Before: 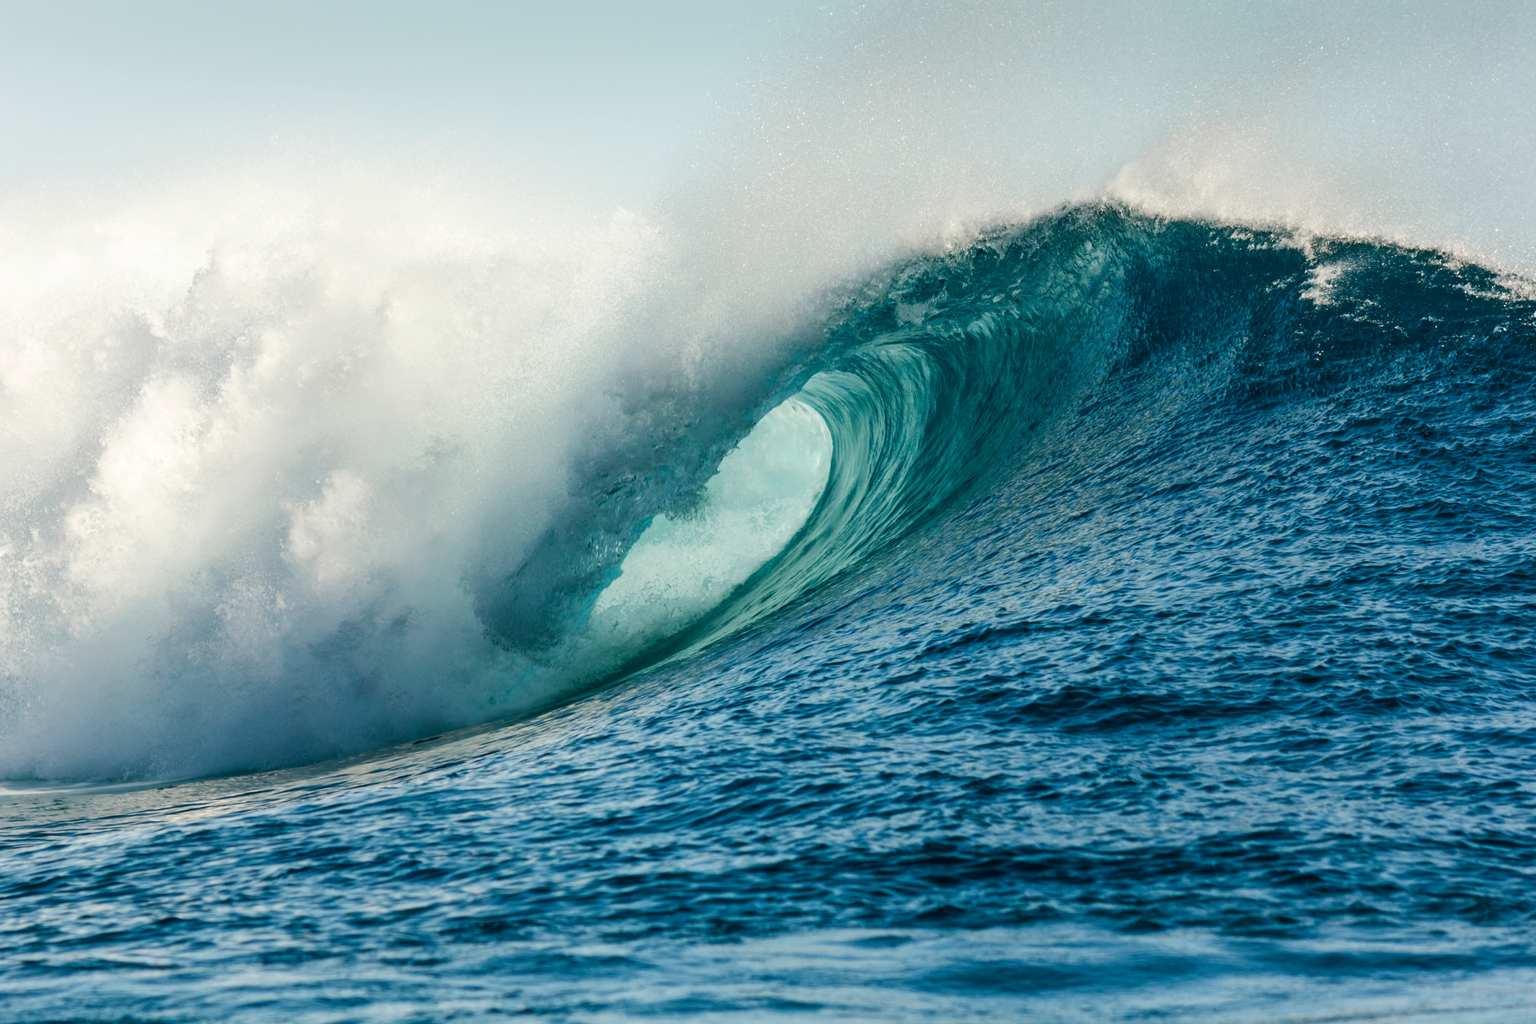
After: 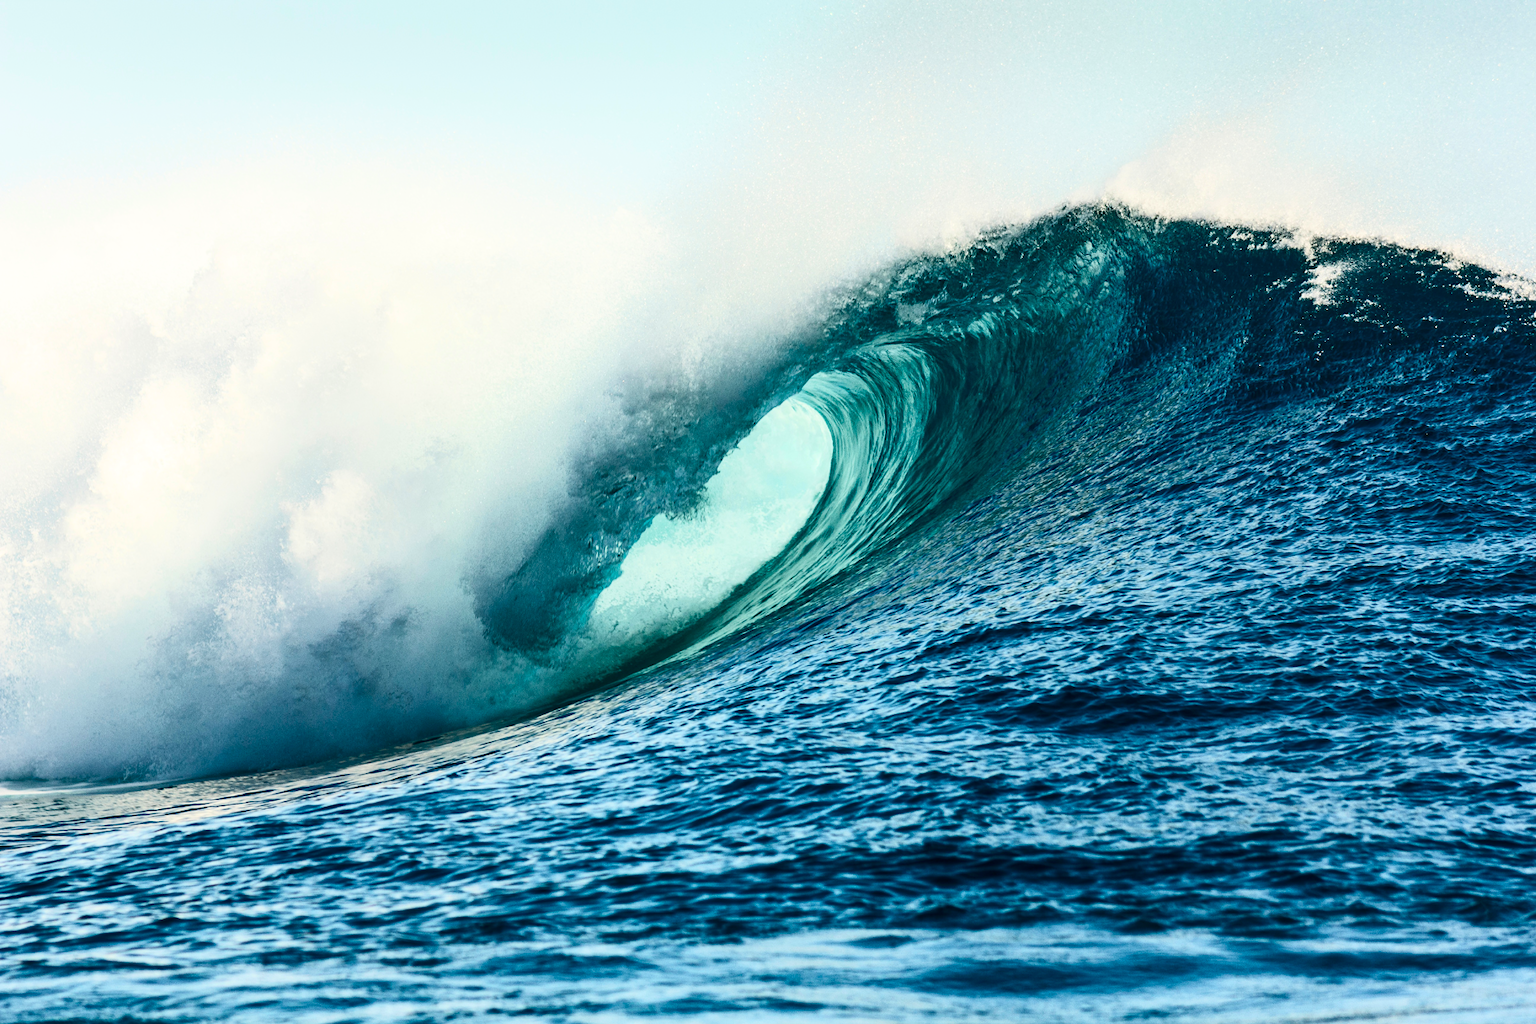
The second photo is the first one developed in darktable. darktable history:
contrast brightness saturation: contrast 0.396, brightness 0.101, saturation 0.212
